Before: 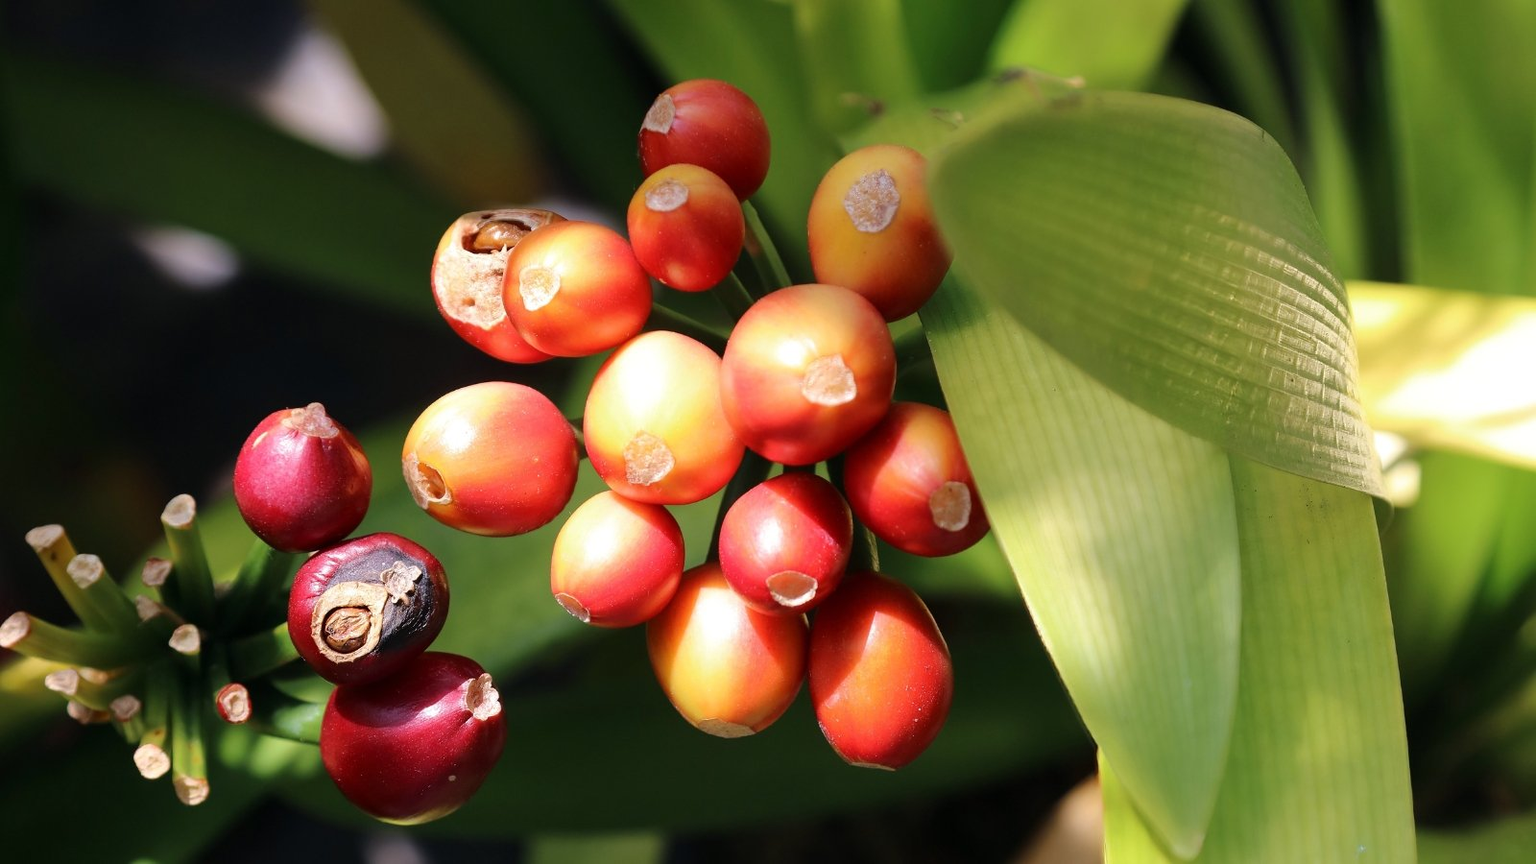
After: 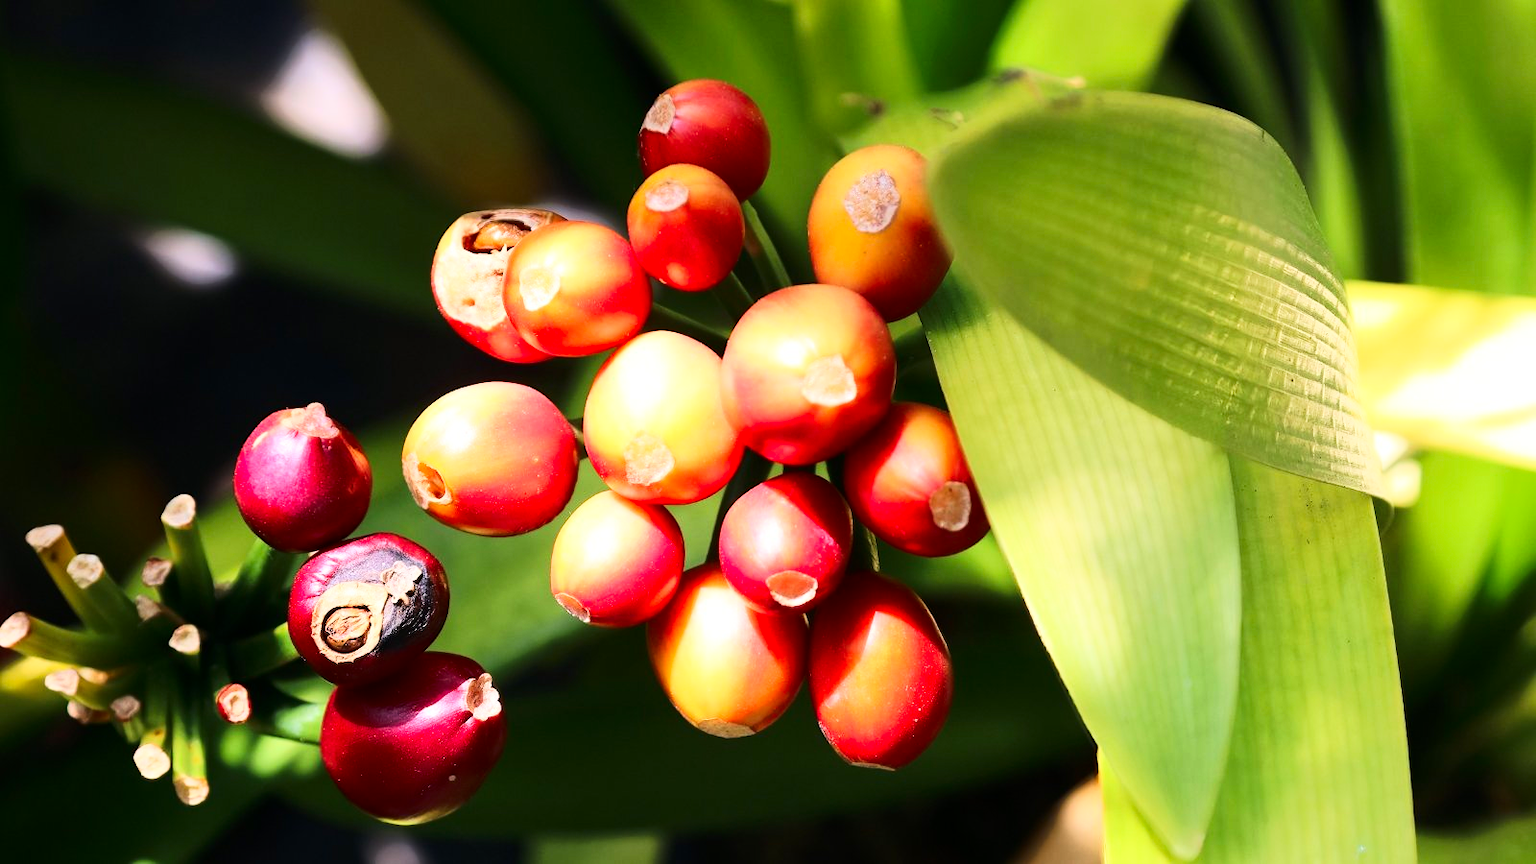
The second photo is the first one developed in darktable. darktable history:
tone curve: curves: ch0 [(0, 0) (0.003, 0.003) (0.011, 0.013) (0.025, 0.029) (0.044, 0.052) (0.069, 0.081) (0.1, 0.116) (0.136, 0.158) (0.177, 0.207) (0.224, 0.268) (0.277, 0.373) (0.335, 0.465) (0.399, 0.565) (0.468, 0.674) (0.543, 0.79) (0.623, 0.853) (0.709, 0.918) (0.801, 0.956) (0.898, 0.977) (1, 1)], color space Lab, linked channels
contrast brightness saturation: brightness -0.086
